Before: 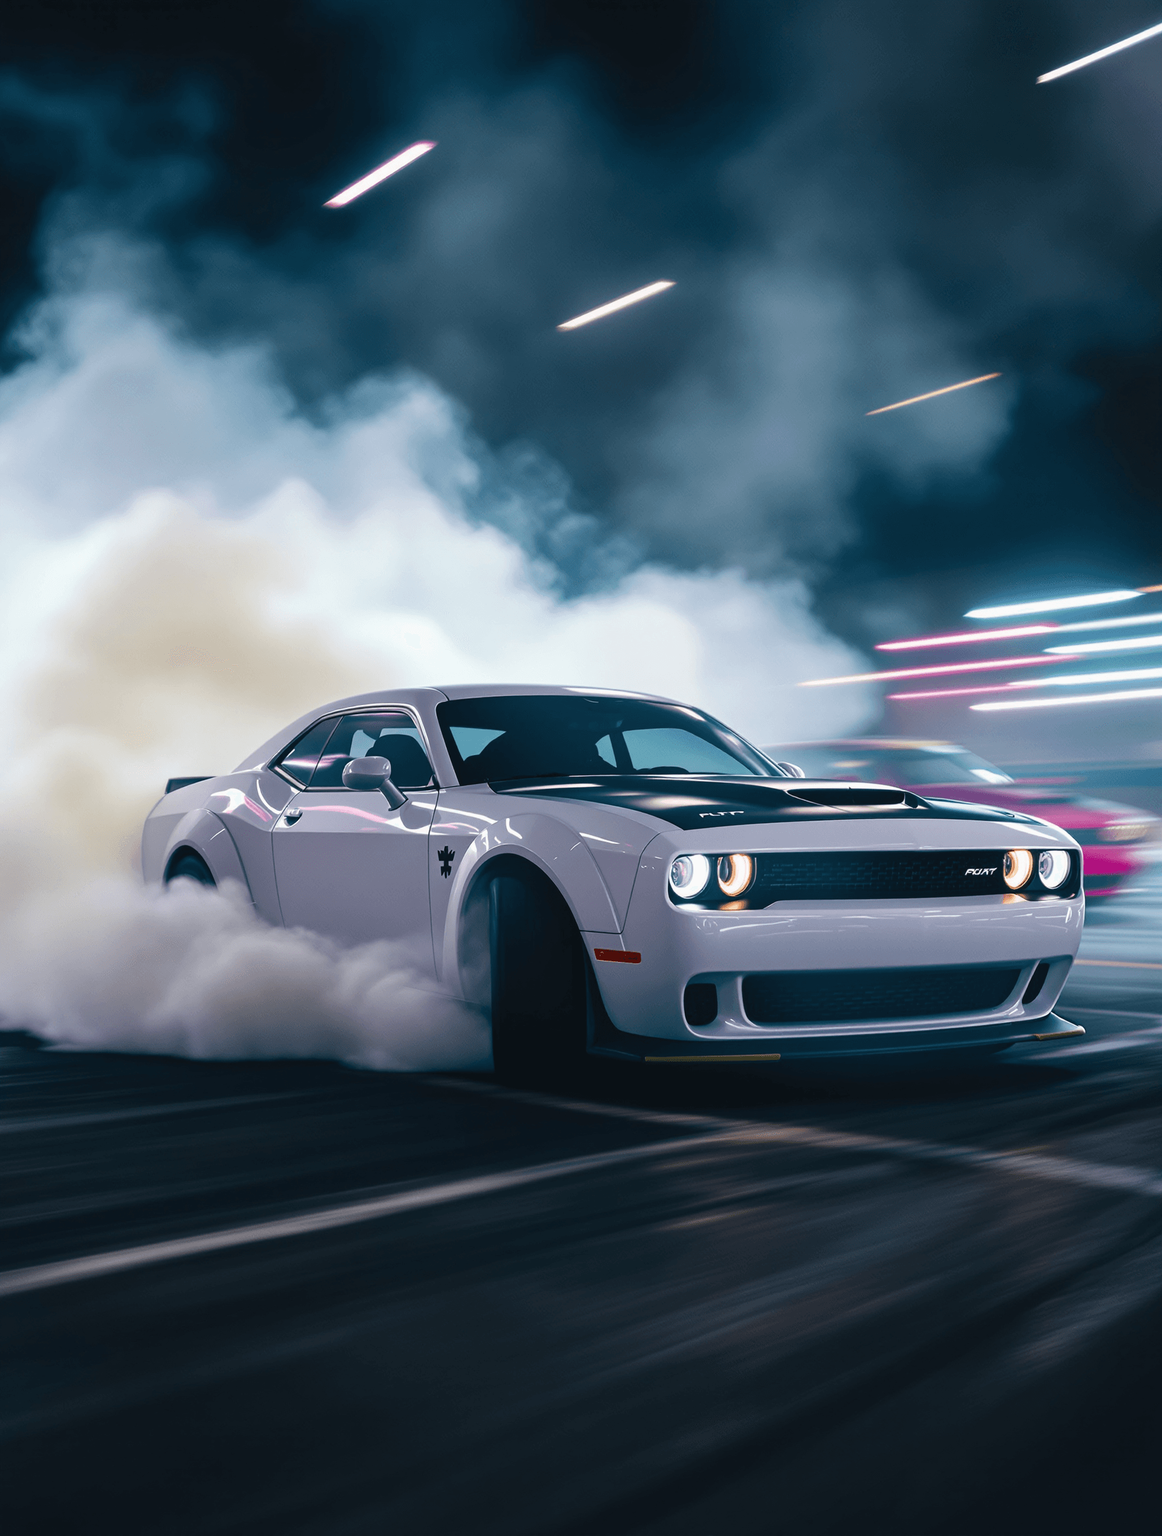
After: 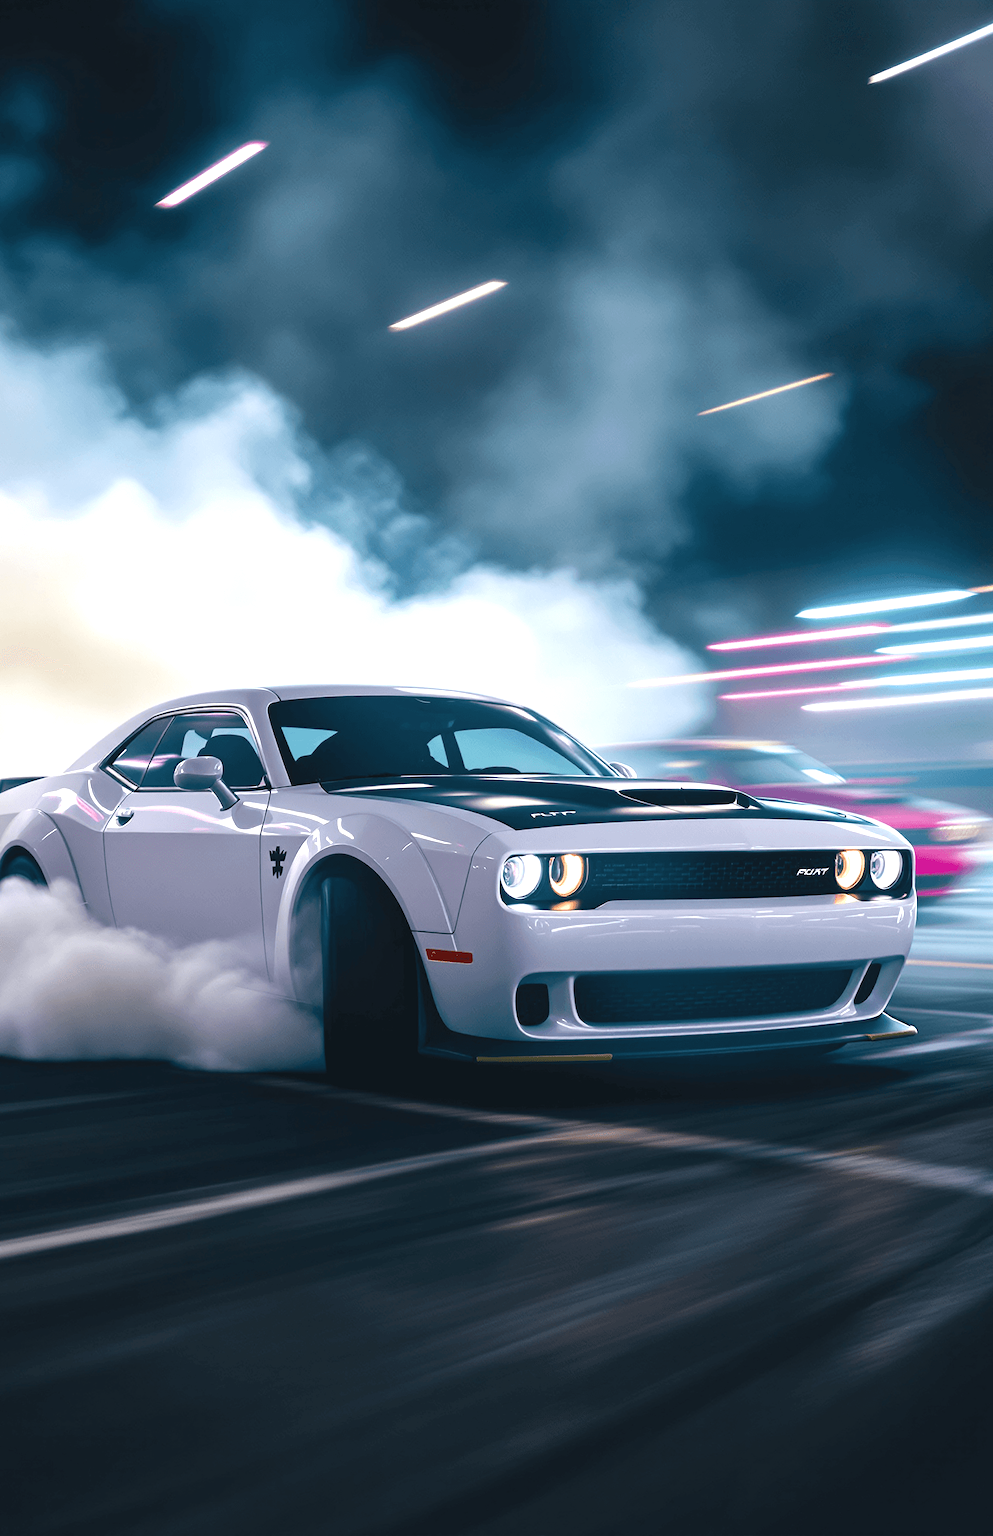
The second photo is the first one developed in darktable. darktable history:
crop and rotate: left 14.547%
exposure: exposure 0.61 EV, compensate exposure bias true, compensate highlight preservation false
